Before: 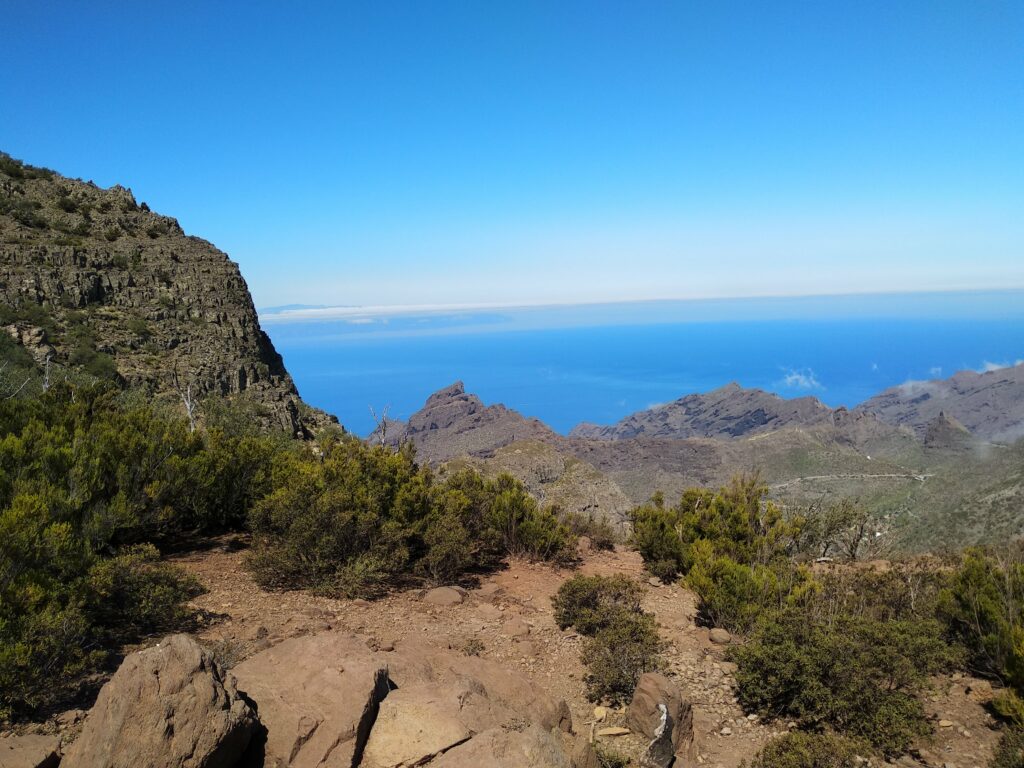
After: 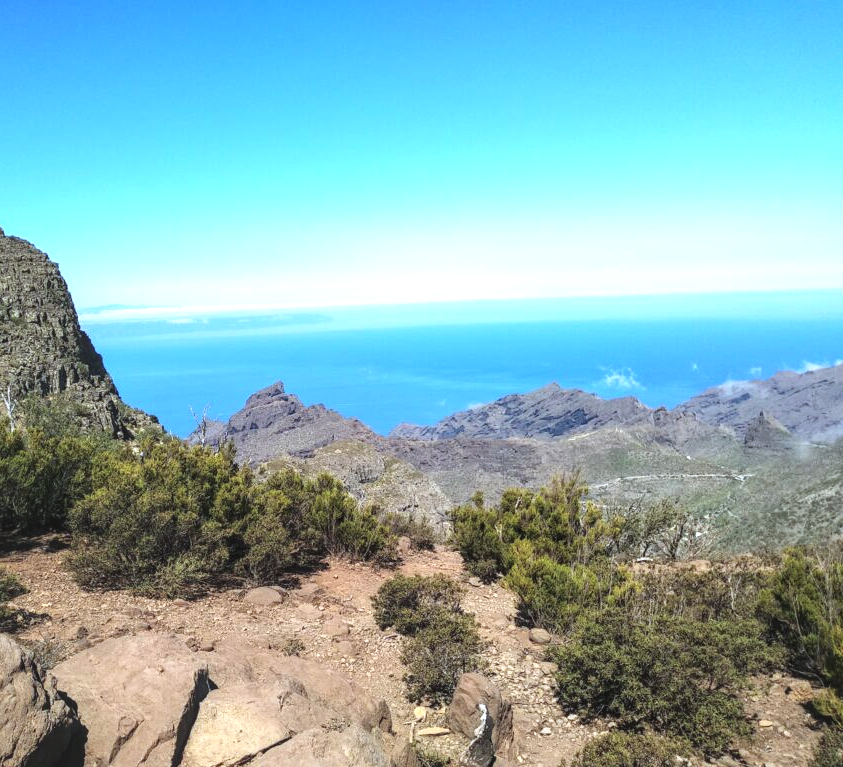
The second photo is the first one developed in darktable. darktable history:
crop: left 17.582%, bottom 0.031%
color balance: lift [1.01, 1, 1, 1], gamma [1.097, 1, 1, 1], gain [0.85, 1, 1, 1]
color calibration: illuminant custom, x 0.368, y 0.373, temperature 4330.32 K
local contrast: highlights 40%, shadows 60%, detail 136%, midtone range 0.514
exposure: exposure 1 EV, compensate highlight preservation false
tone equalizer: on, module defaults
